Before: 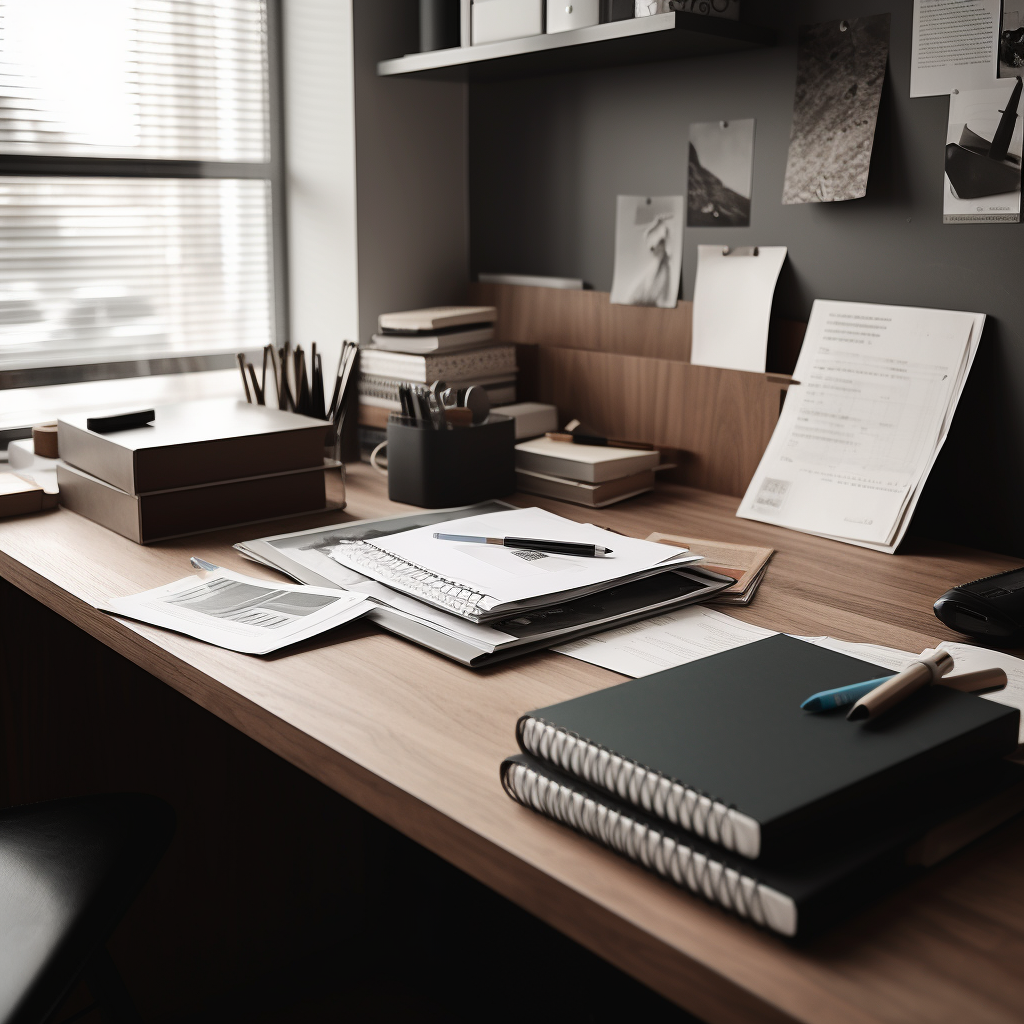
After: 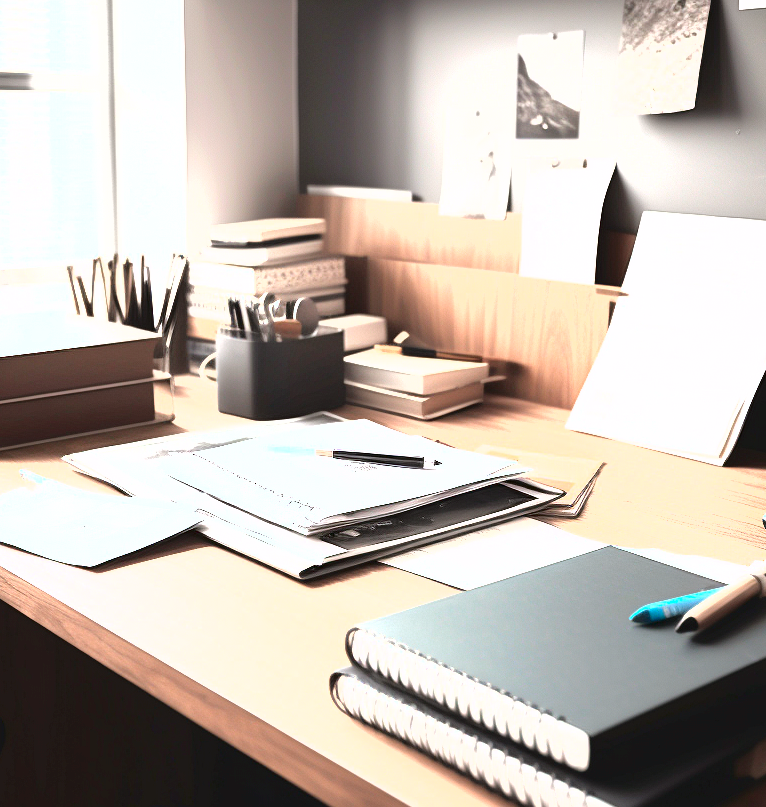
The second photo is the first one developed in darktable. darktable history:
fill light: exposure -2 EV, width 8.6
exposure: exposure 3 EV, compensate highlight preservation false
white balance: red 0.983, blue 1.036
crop: left 16.768%, top 8.653%, right 8.362%, bottom 12.485%
color zones: curves: ch1 [(0.25, 0.5) (0.747, 0.71)]
